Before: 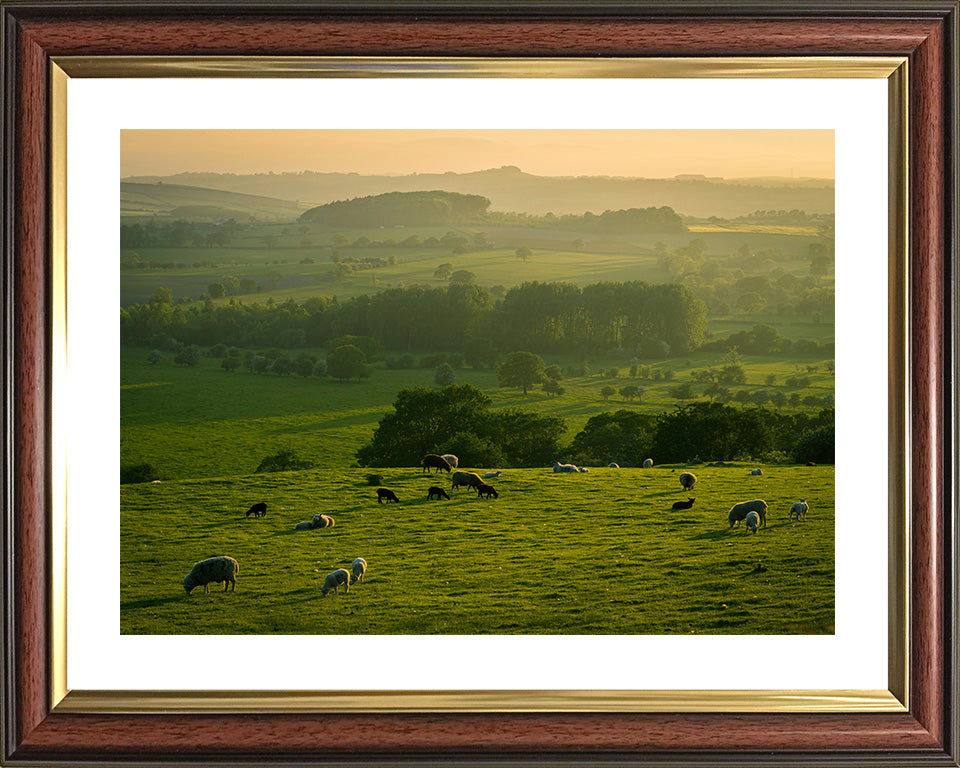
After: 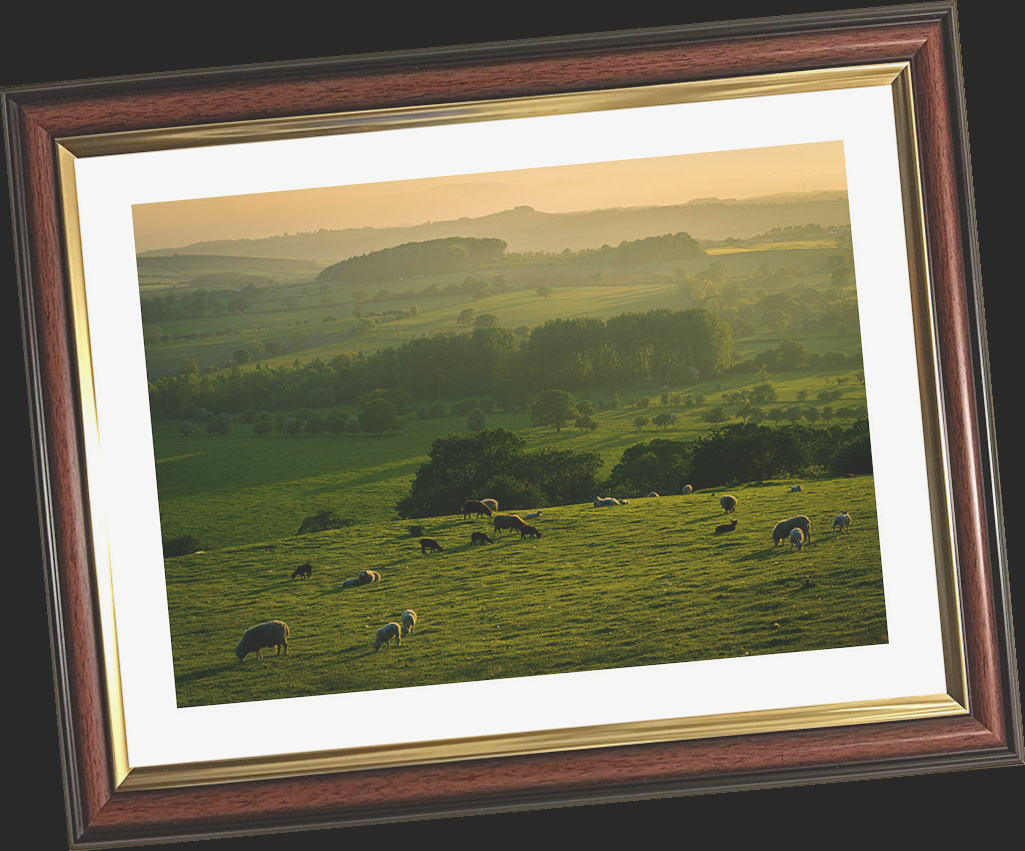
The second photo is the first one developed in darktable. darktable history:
exposure: black level correction -0.025, exposure -0.117 EV, compensate highlight preservation false
rotate and perspective: rotation -5.2°, automatic cropping off
